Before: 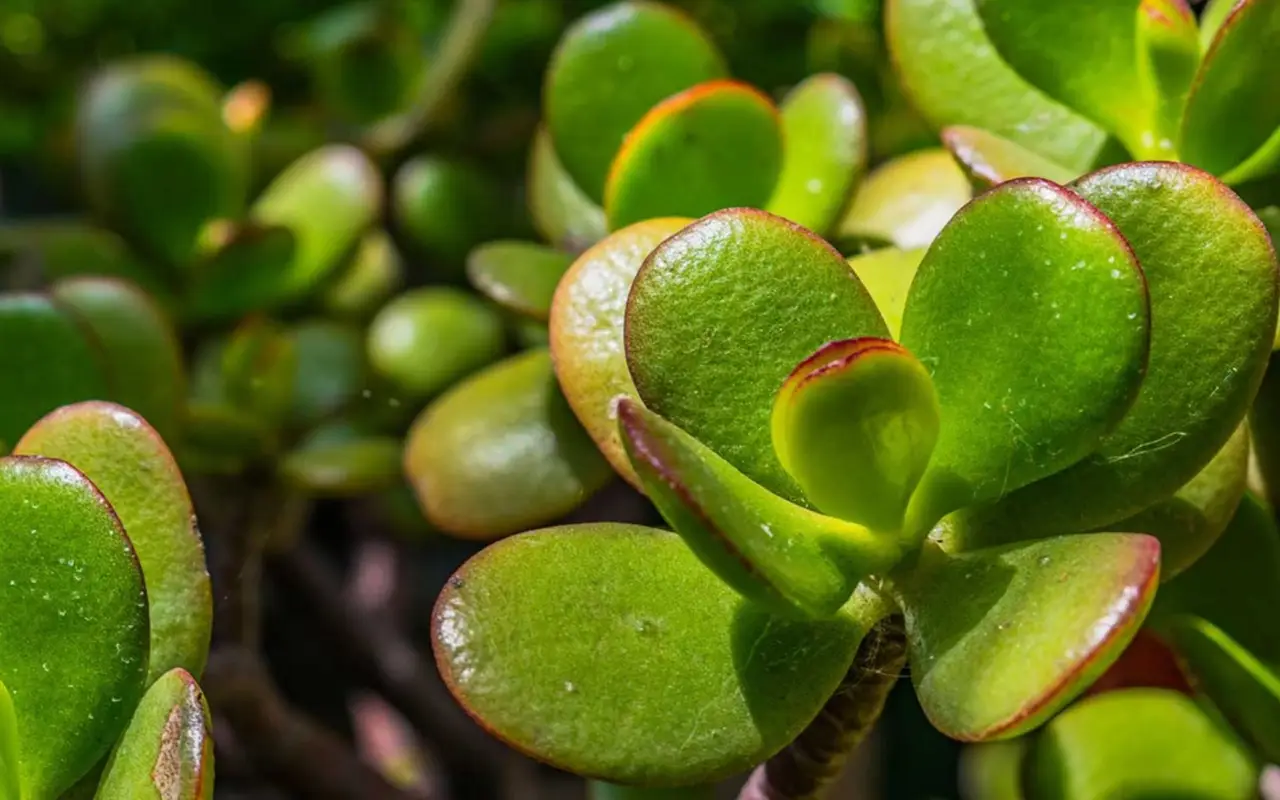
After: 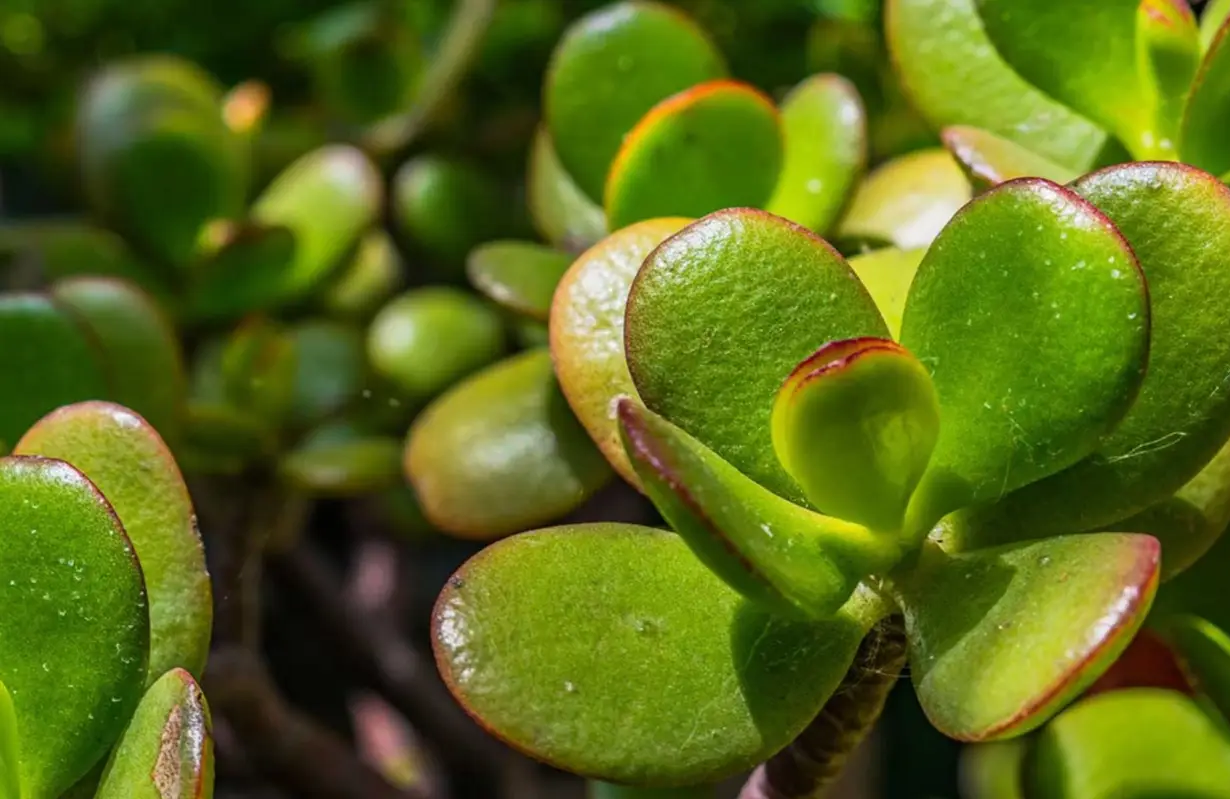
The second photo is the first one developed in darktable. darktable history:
crop: right 3.905%, bottom 0.028%
